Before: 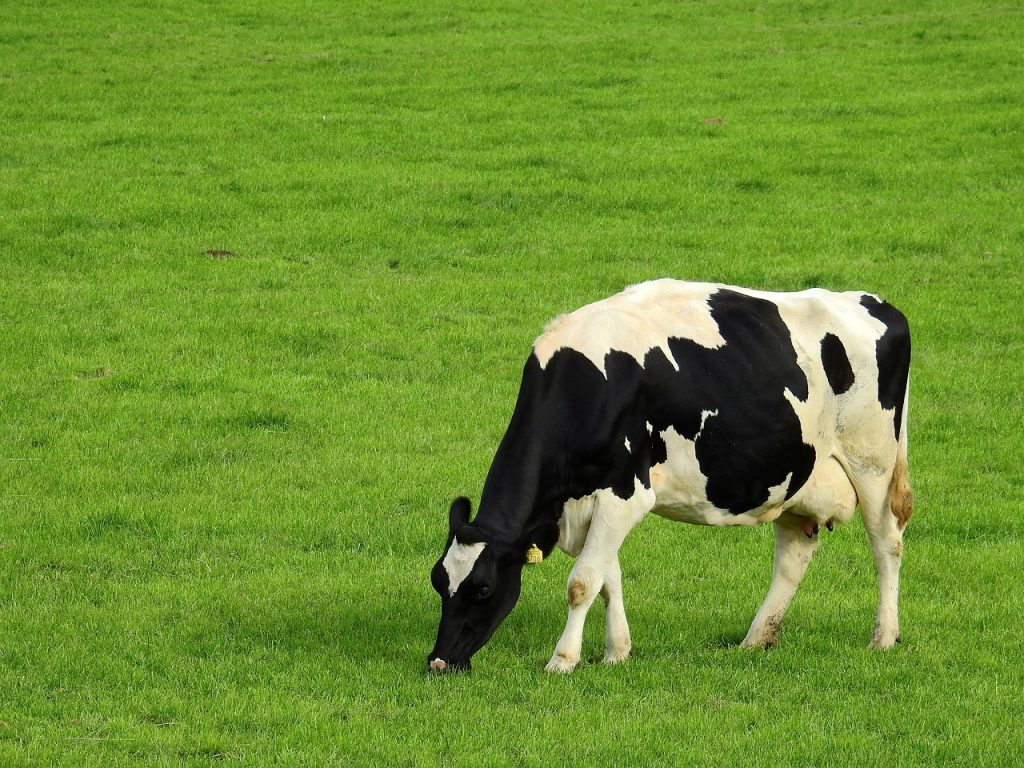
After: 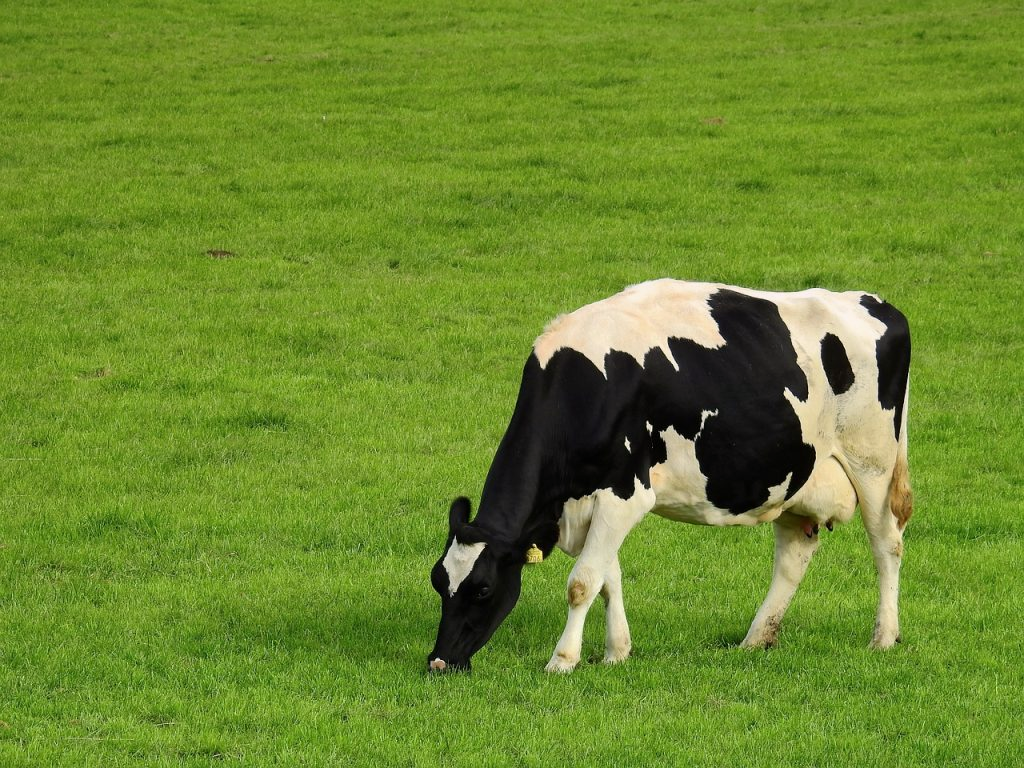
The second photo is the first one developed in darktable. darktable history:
graduated density: density 0.38 EV, hardness 21%, rotation -6.11°, saturation 32%
